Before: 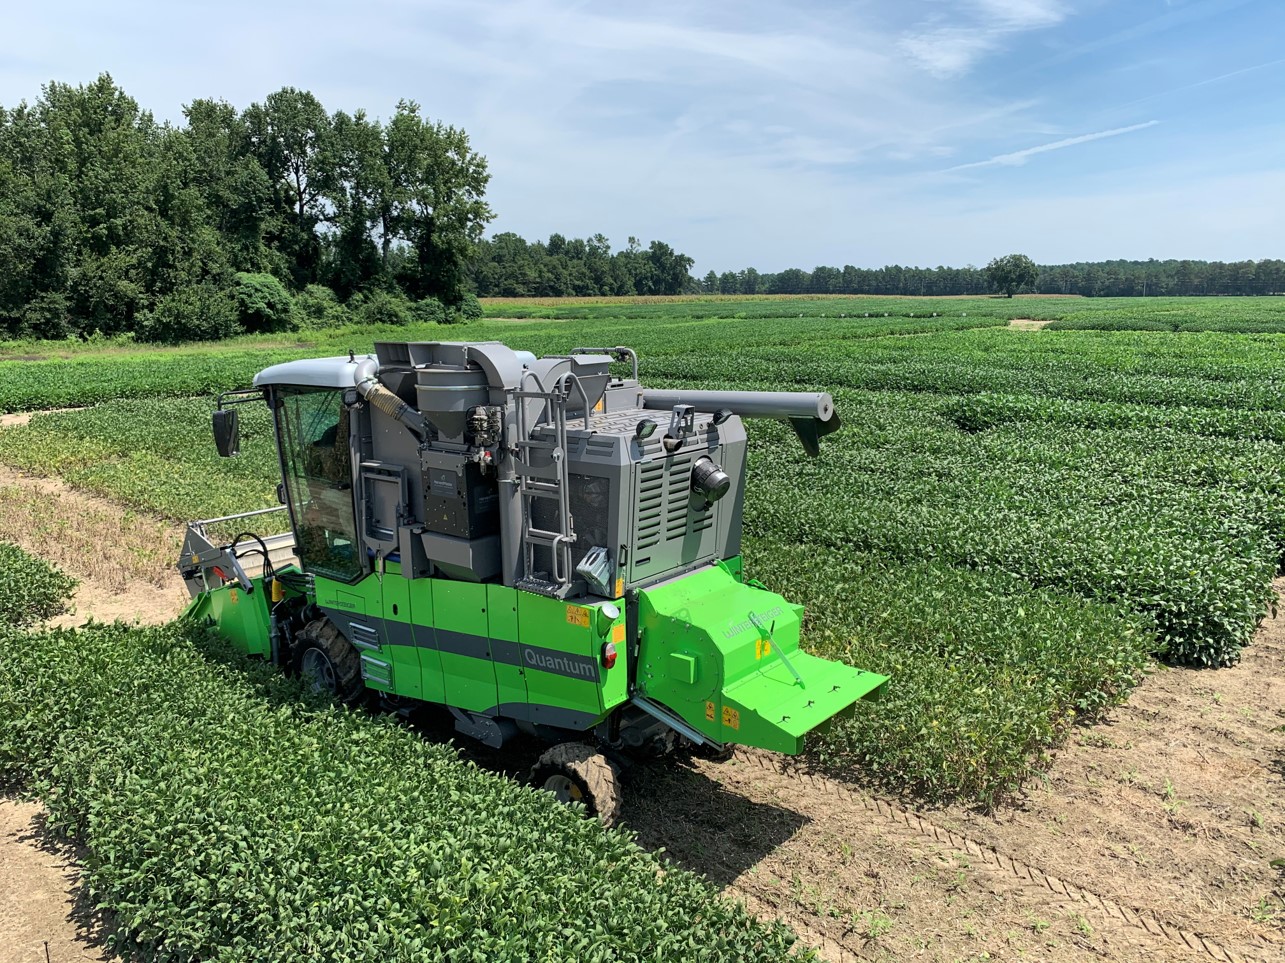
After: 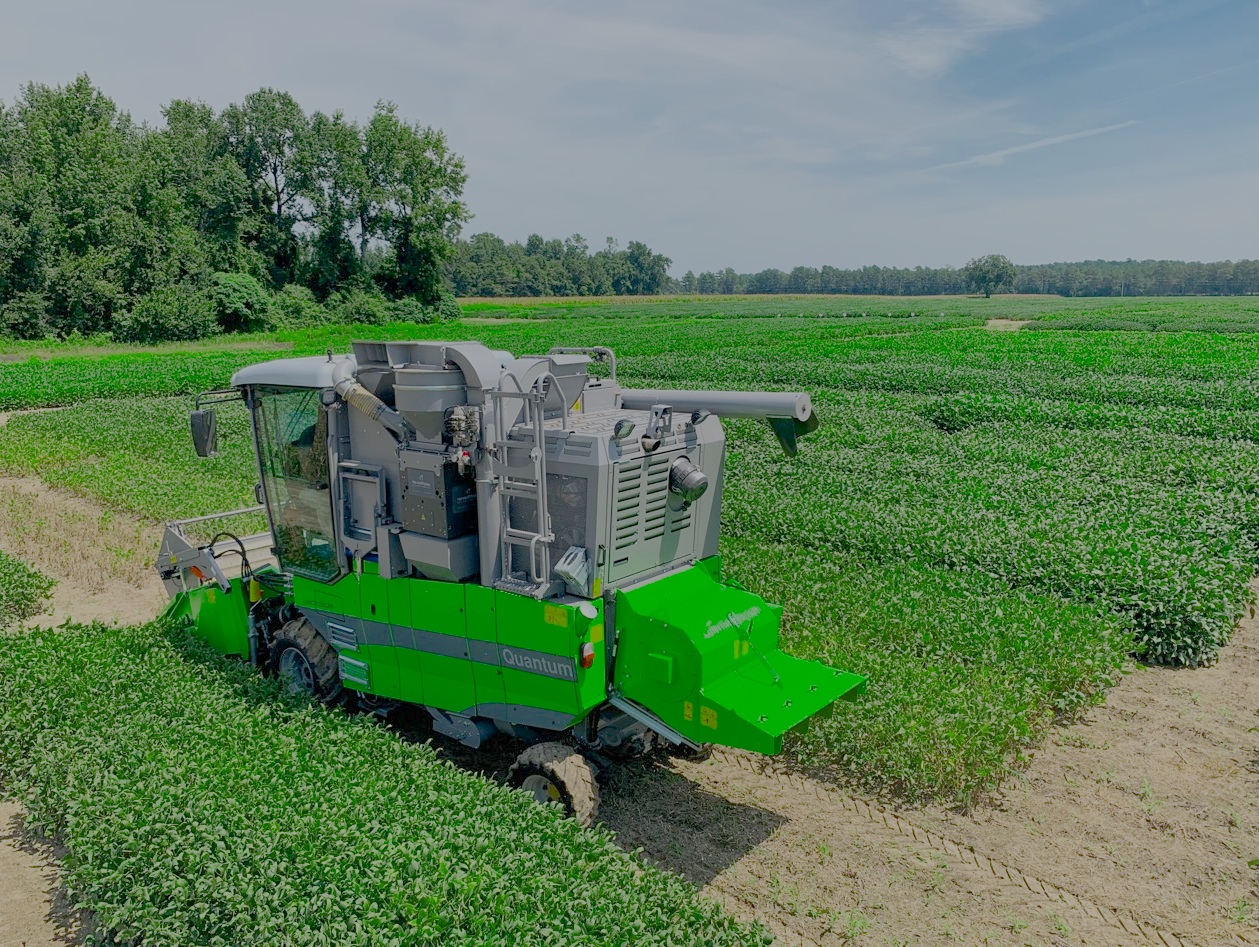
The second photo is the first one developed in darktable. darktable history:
crop: left 1.737%, right 0.267%, bottom 1.621%
color zones: curves: ch2 [(0, 0.5) (0.143, 0.517) (0.286, 0.571) (0.429, 0.522) (0.571, 0.5) (0.714, 0.5) (0.857, 0.5) (1, 0.5)]
tone equalizer: mask exposure compensation -0.504 EV
color balance rgb: power › hue 316.39°, linear chroma grading › global chroma 8.945%, perceptual saturation grading › global saturation 30.044%, perceptual brilliance grading › global brilliance 18.329%, global vibrance 16.797%, saturation formula JzAzBz (2021)
filmic rgb: black relative exposure -13.91 EV, white relative exposure 7.97 EV, hardness 3.74, latitude 49.62%, contrast 0.506, add noise in highlights 0, preserve chrominance no, color science v3 (2019), use custom middle-gray values true, contrast in highlights soft
